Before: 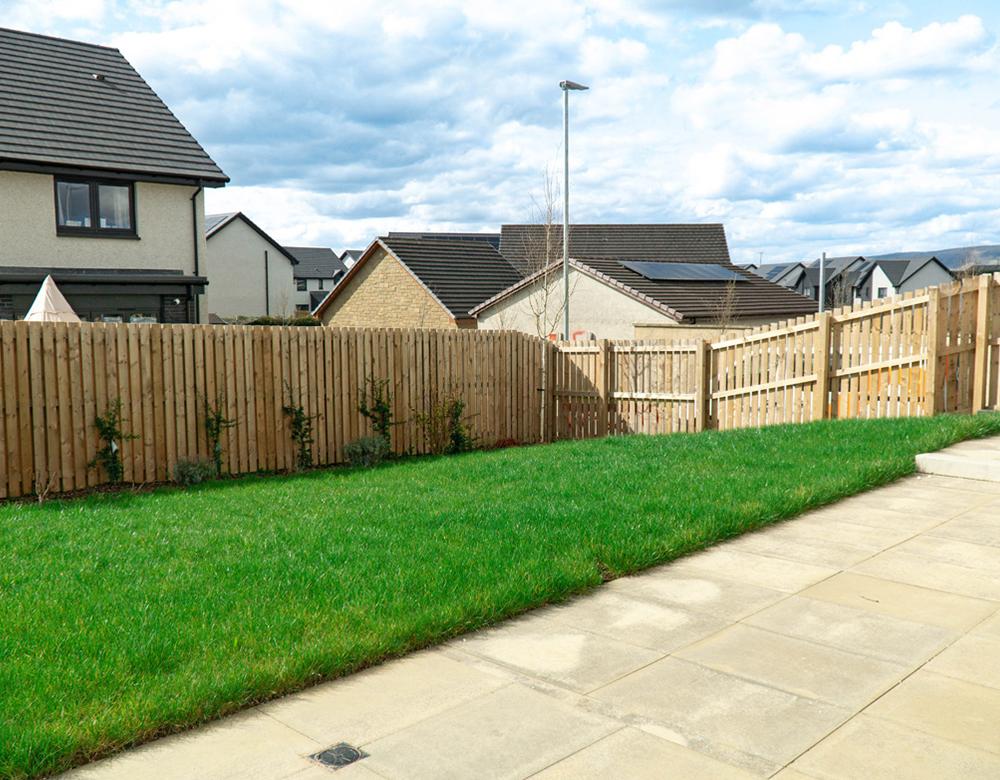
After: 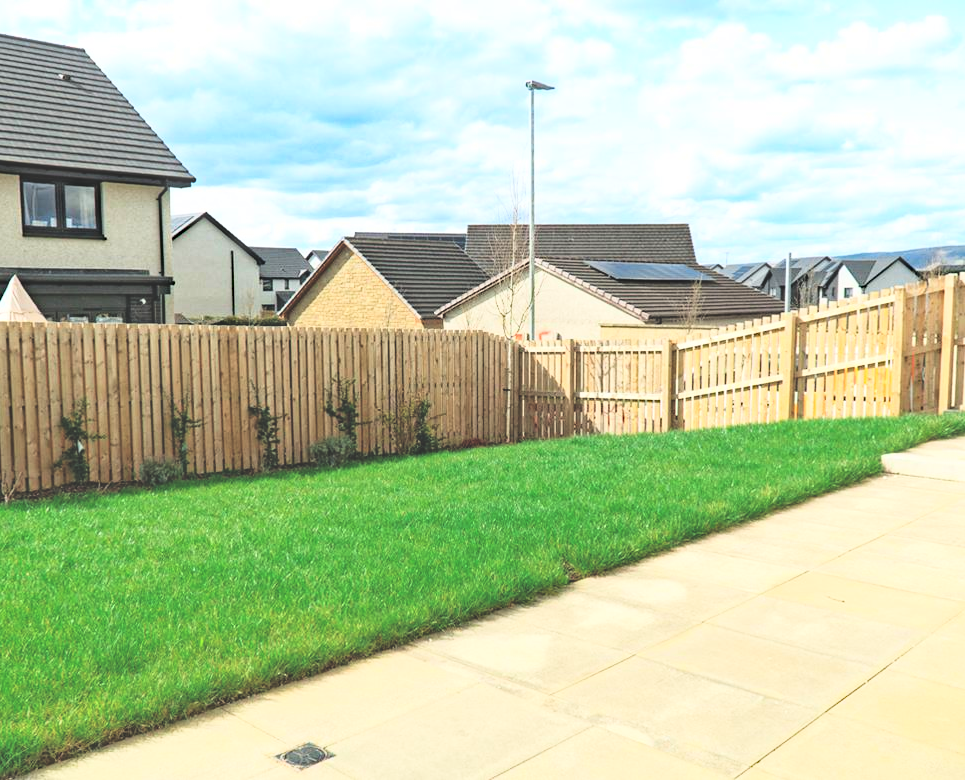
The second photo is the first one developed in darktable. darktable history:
base curve: curves: ch0 [(0, 0) (0.028, 0.03) (0.121, 0.232) (0.46, 0.748) (0.859, 0.968) (1, 1)]
haze removal: strength 0.407, distance 0.215, compatibility mode true, adaptive false
crop and rotate: left 3.483%
exposure: black level correction -0.029, compensate highlight preservation false
